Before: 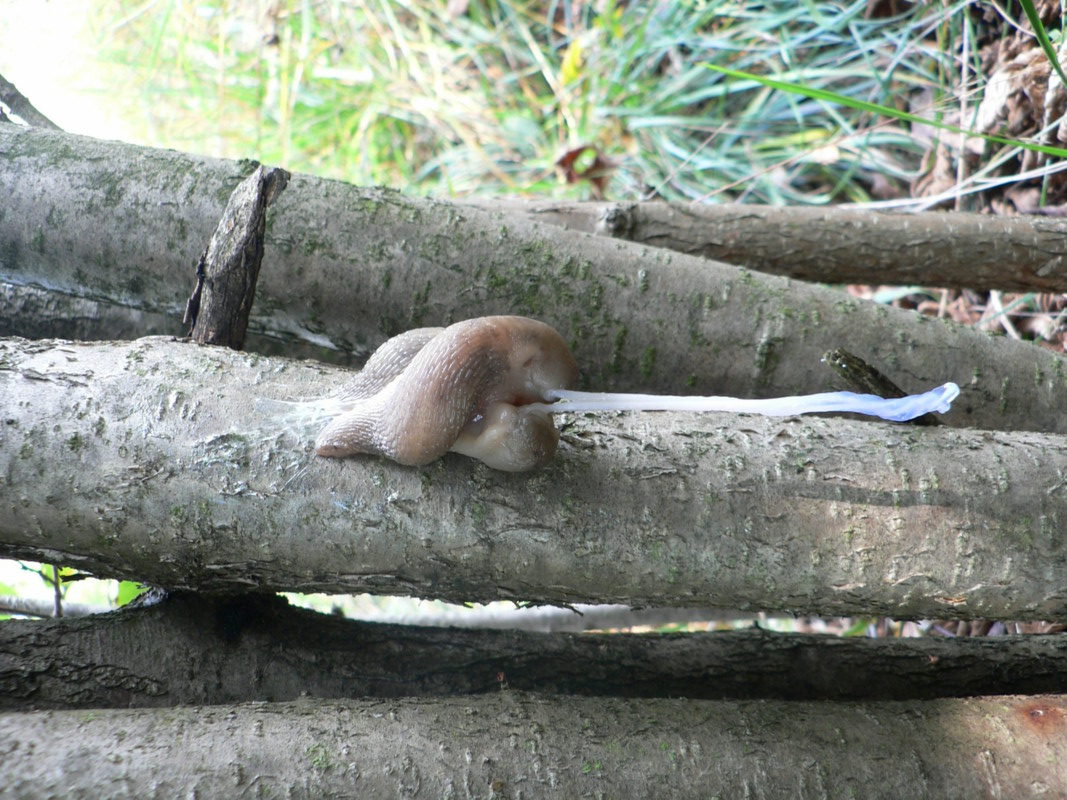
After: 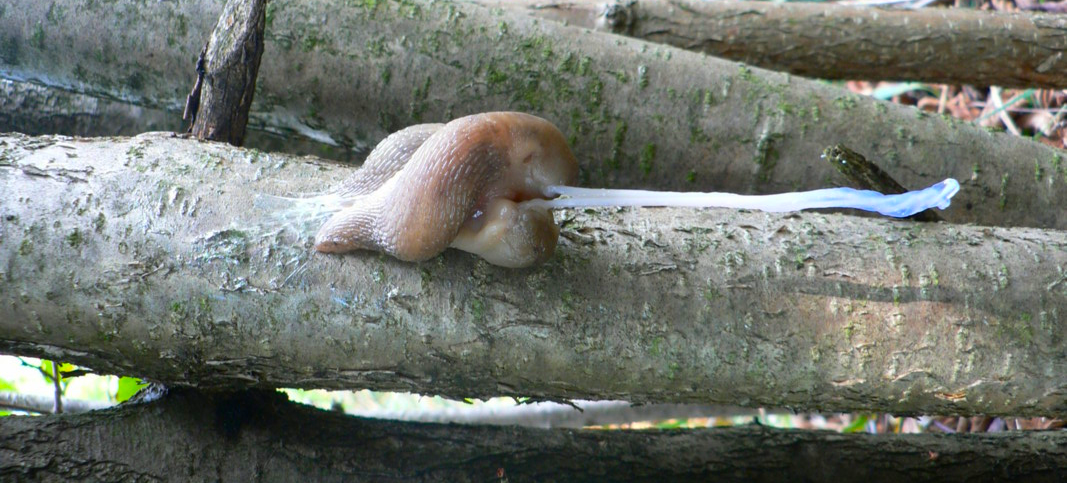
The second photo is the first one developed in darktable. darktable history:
crop and rotate: top 25.551%, bottom 14.038%
color balance rgb: perceptual saturation grading › global saturation 35.392%, global vibrance 30.178%
